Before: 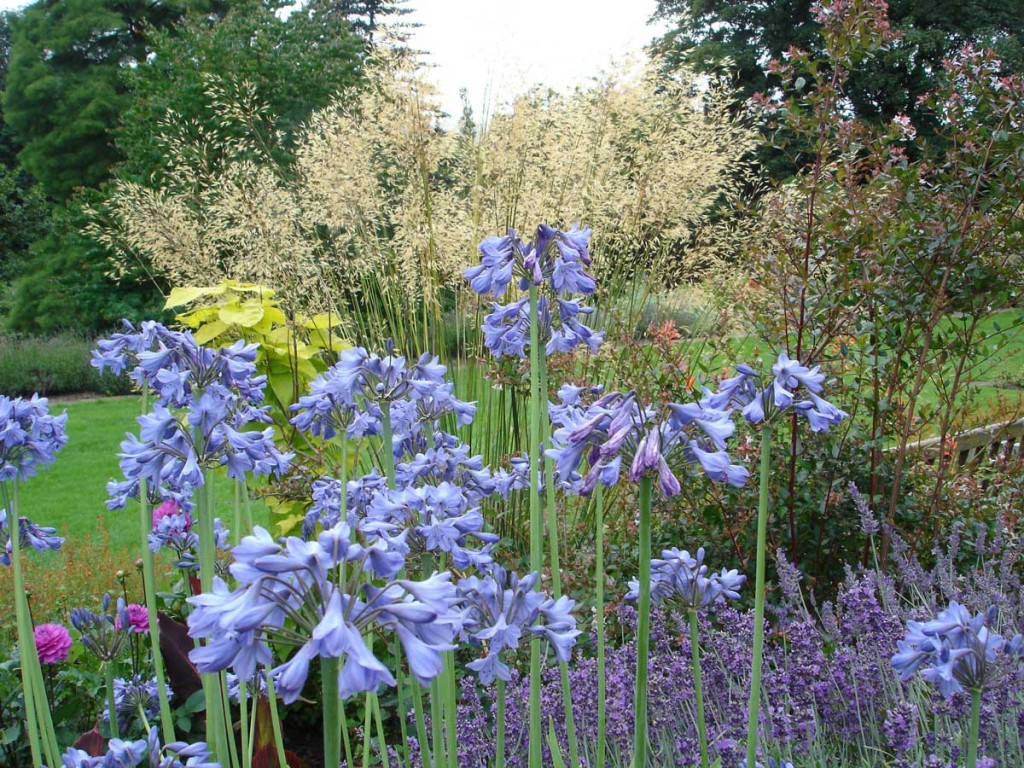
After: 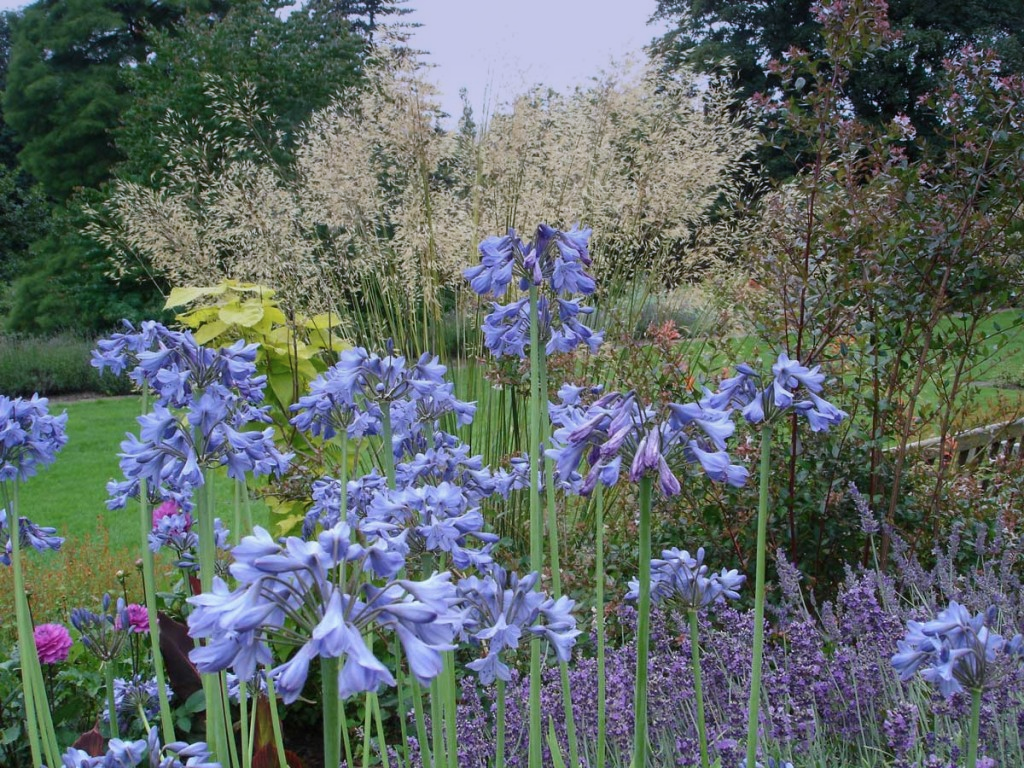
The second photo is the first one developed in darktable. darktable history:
graduated density: hue 238.83°, saturation 50%
contrast brightness saturation: saturation -0.05
